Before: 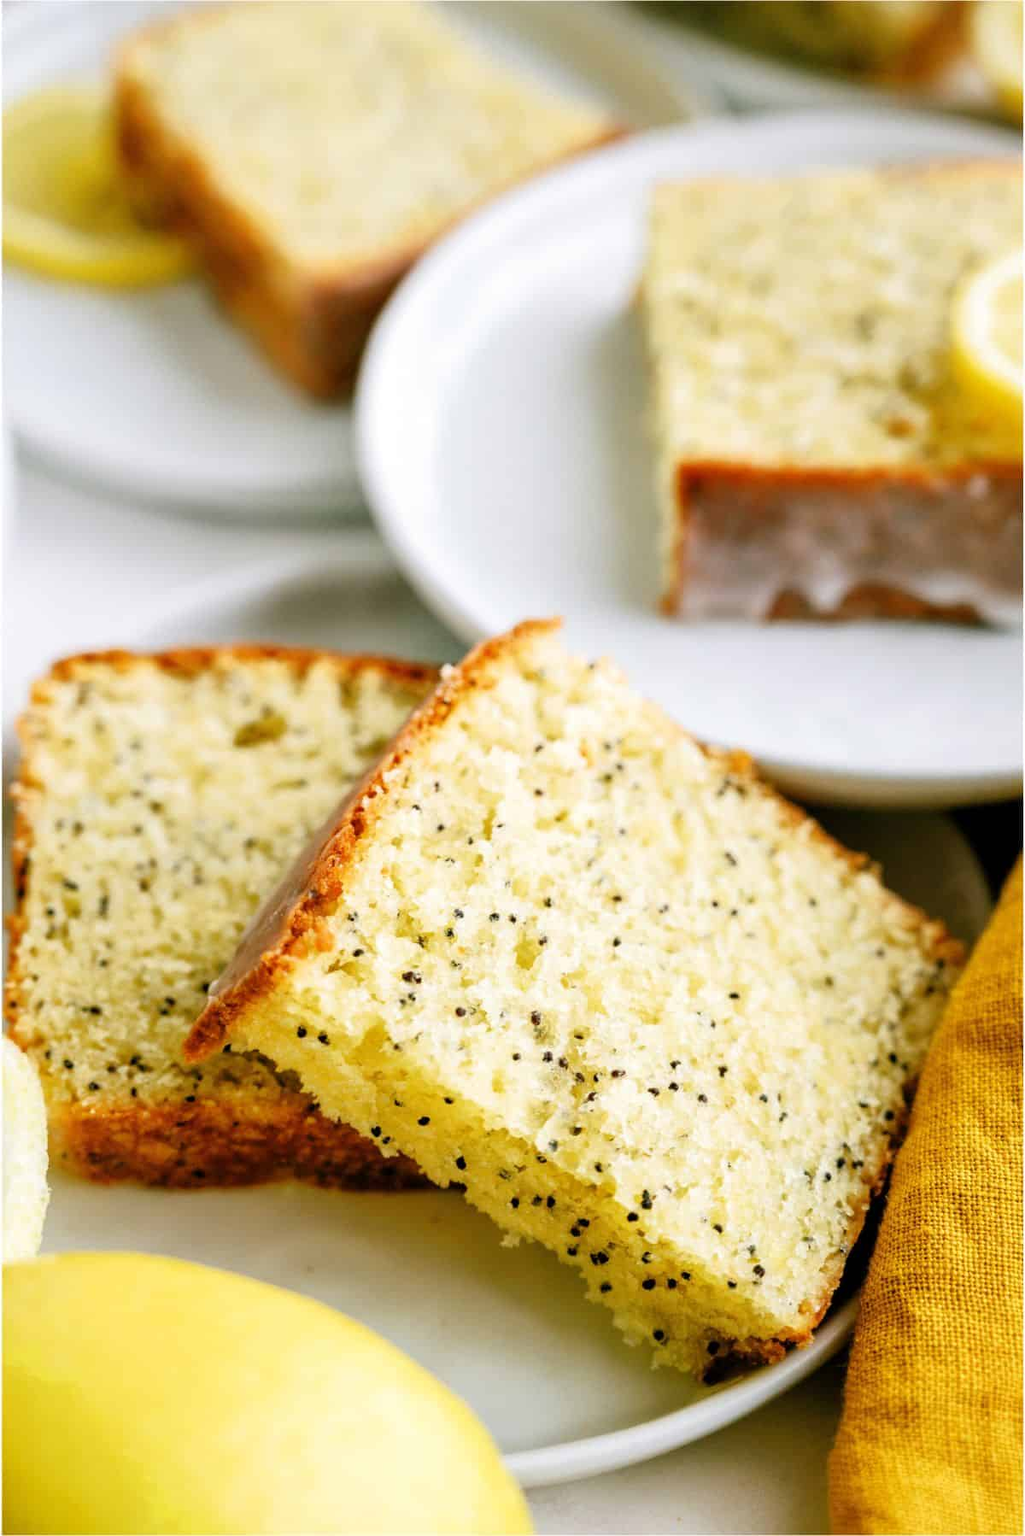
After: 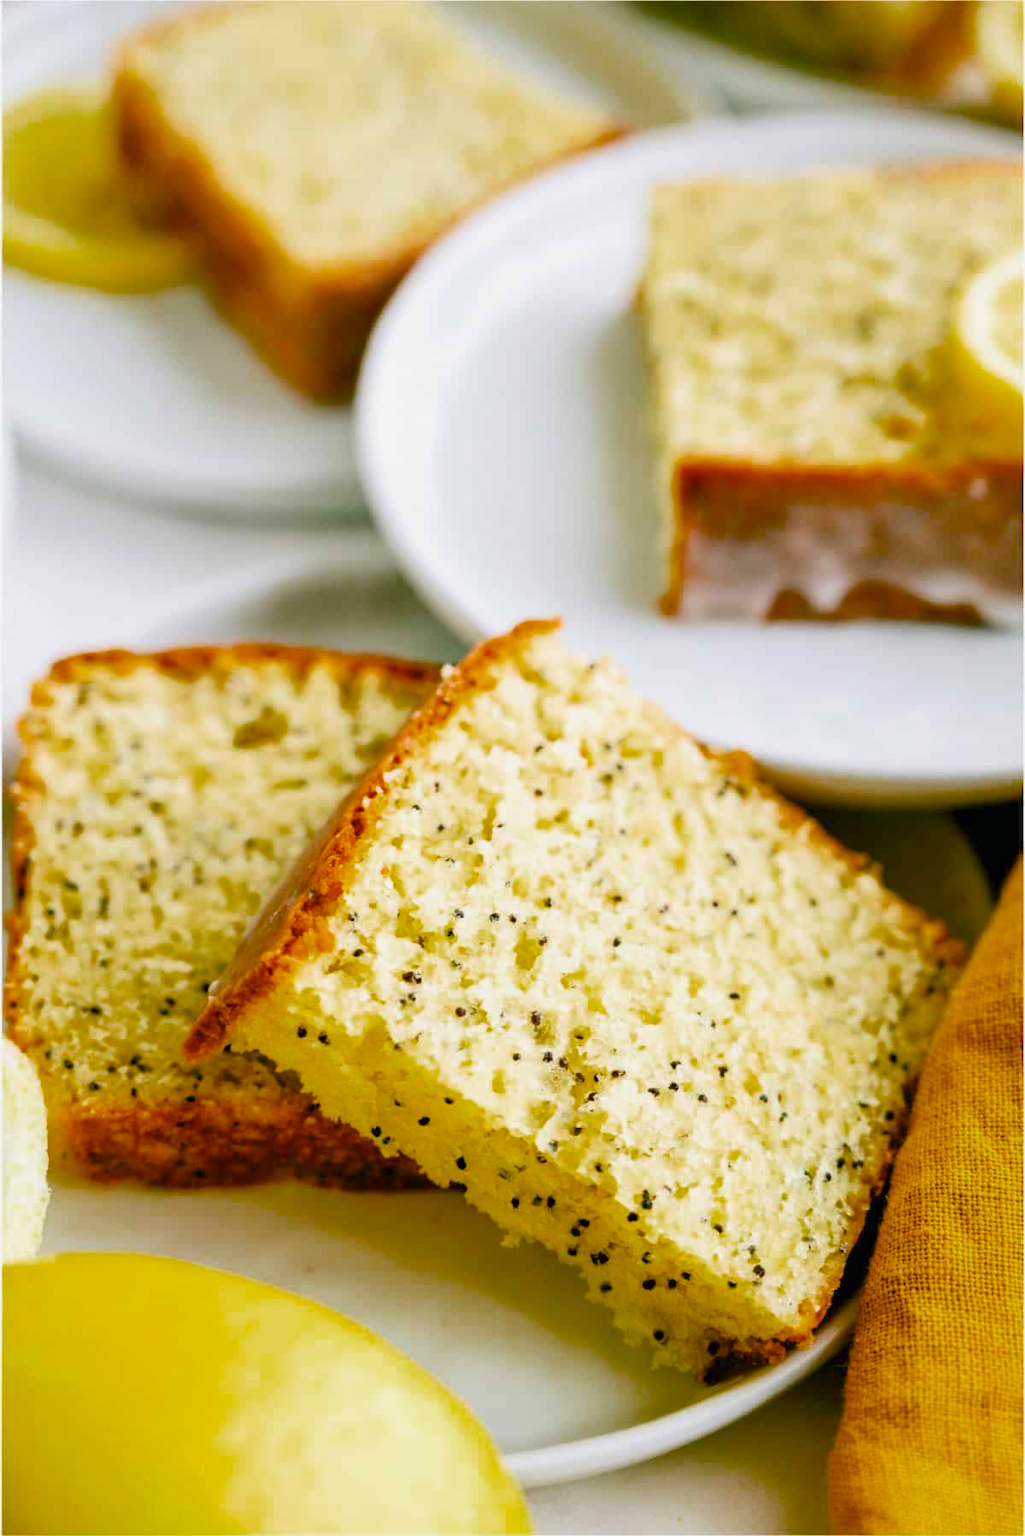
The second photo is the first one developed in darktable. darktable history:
exposure: exposure 0.203 EV, compensate exposure bias true, compensate highlight preservation false
color balance rgb: shadows lift › chroma 1.046%, shadows lift › hue 214.88°, linear chroma grading › global chroma 2.956%, perceptual saturation grading › global saturation 25.355%, global vibrance -8.487%, contrast -12.904%, saturation formula JzAzBz (2021)
